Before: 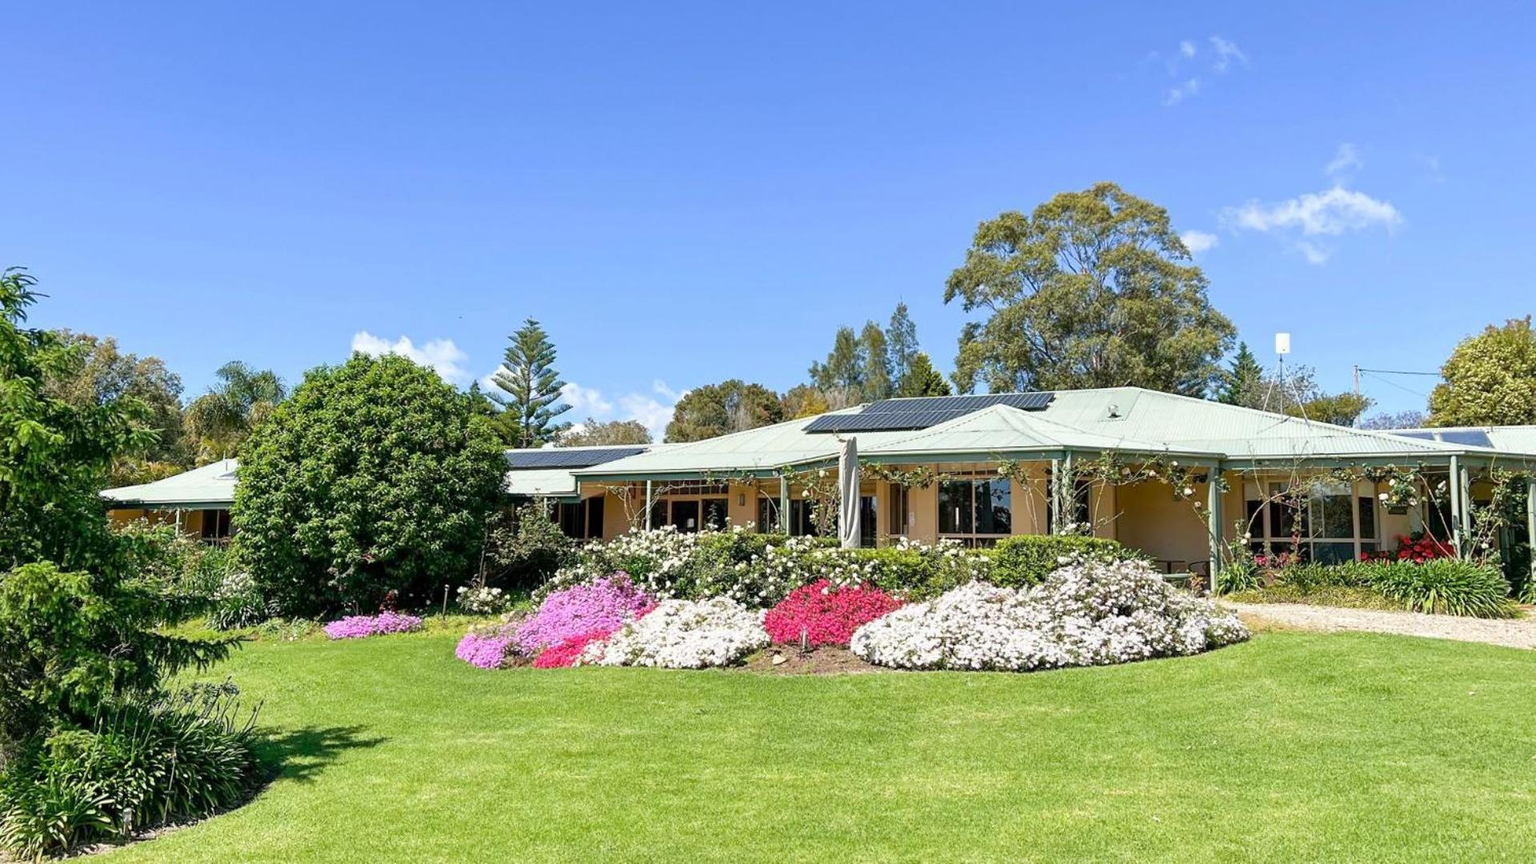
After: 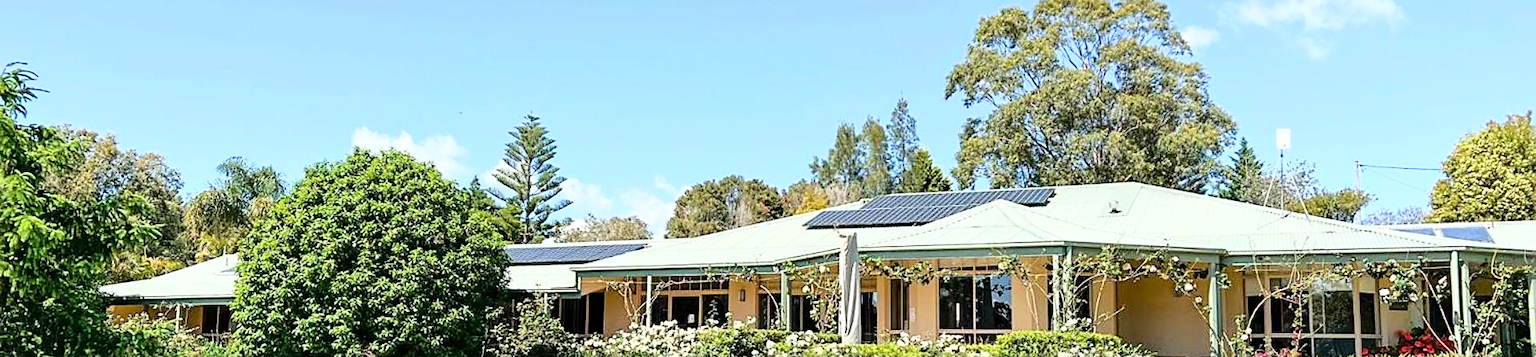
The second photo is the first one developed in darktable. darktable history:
sharpen: on, module defaults
crop and rotate: top 23.749%, bottom 34.842%
base curve: curves: ch0 [(0, 0) (0.028, 0.03) (0.121, 0.232) (0.46, 0.748) (0.859, 0.968) (1, 1)]
